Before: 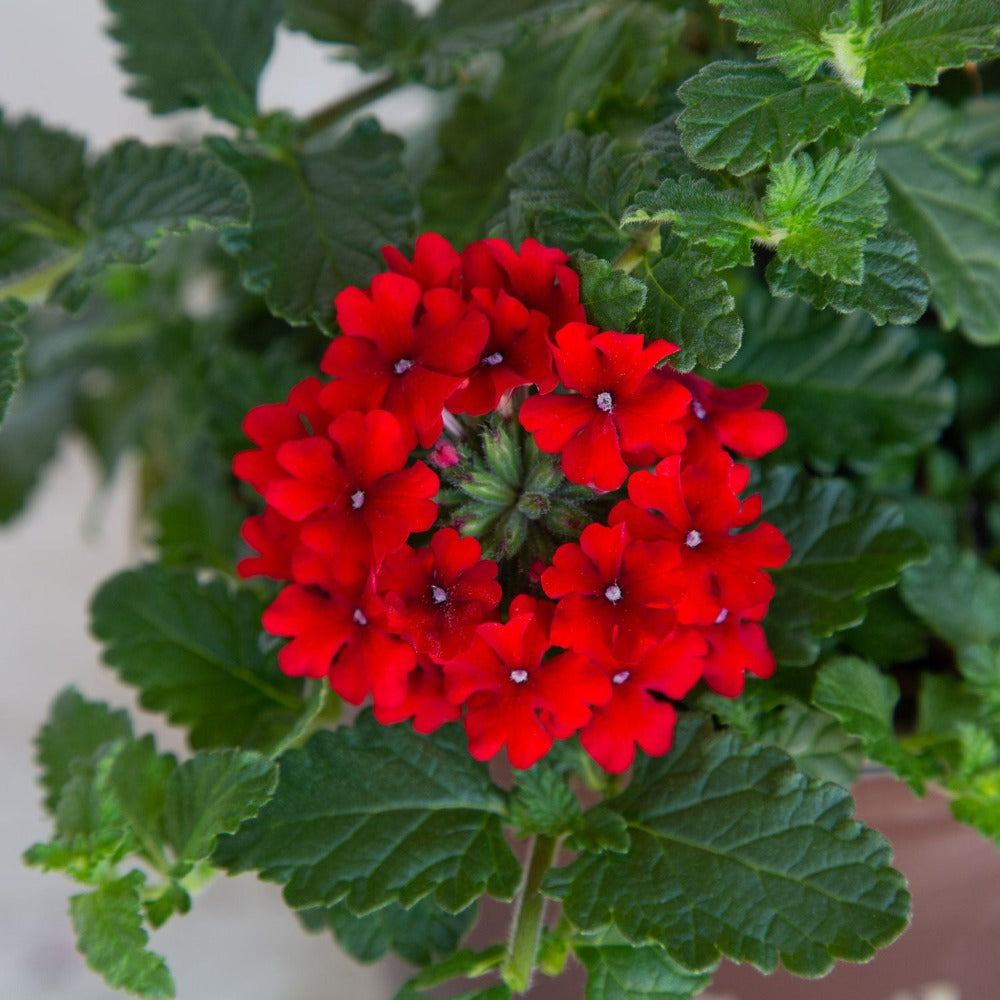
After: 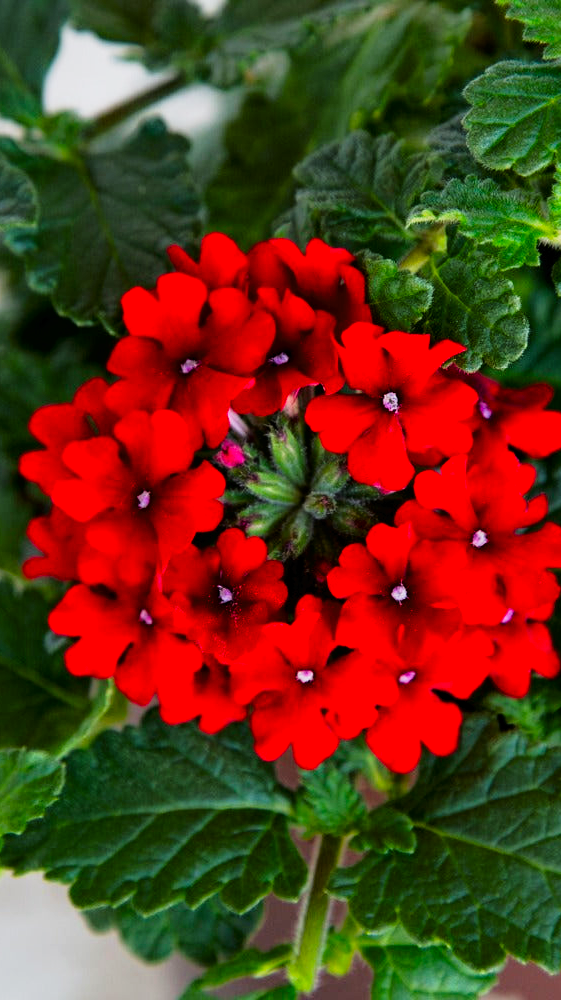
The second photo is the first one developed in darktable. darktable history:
crop: left 21.489%, right 22.383%
base curve: curves: ch0 [(0, 0) (0.005, 0.002) (0.193, 0.295) (0.399, 0.664) (0.75, 0.928) (1, 1)], preserve colors none
color balance rgb: global offset › luminance -0.48%, perceptual saturation grading › global saturation 30.97%, global vibrance -24.212%
tone curve: curves: ch0 [(0, 0) (0.003, 0.008) (0.011, 0.01) (0.025, 0.012) (0.044, 0.023) (0.069, 0.033) (0.1, 0.046) (0.136, 0.075) (0.177, 0.116) (0.224, 0.171) (0.277, 0.235) (0.335, 0.312) (0.399, 0.397) (0.468, 0.466) (0.543, 0.54) (0.623, 0.62) (0.709, 0.701) (0.801, 0.782) (0.898, 0.877) (1, 1)], color space Lab, linked channels, preserve colors none
